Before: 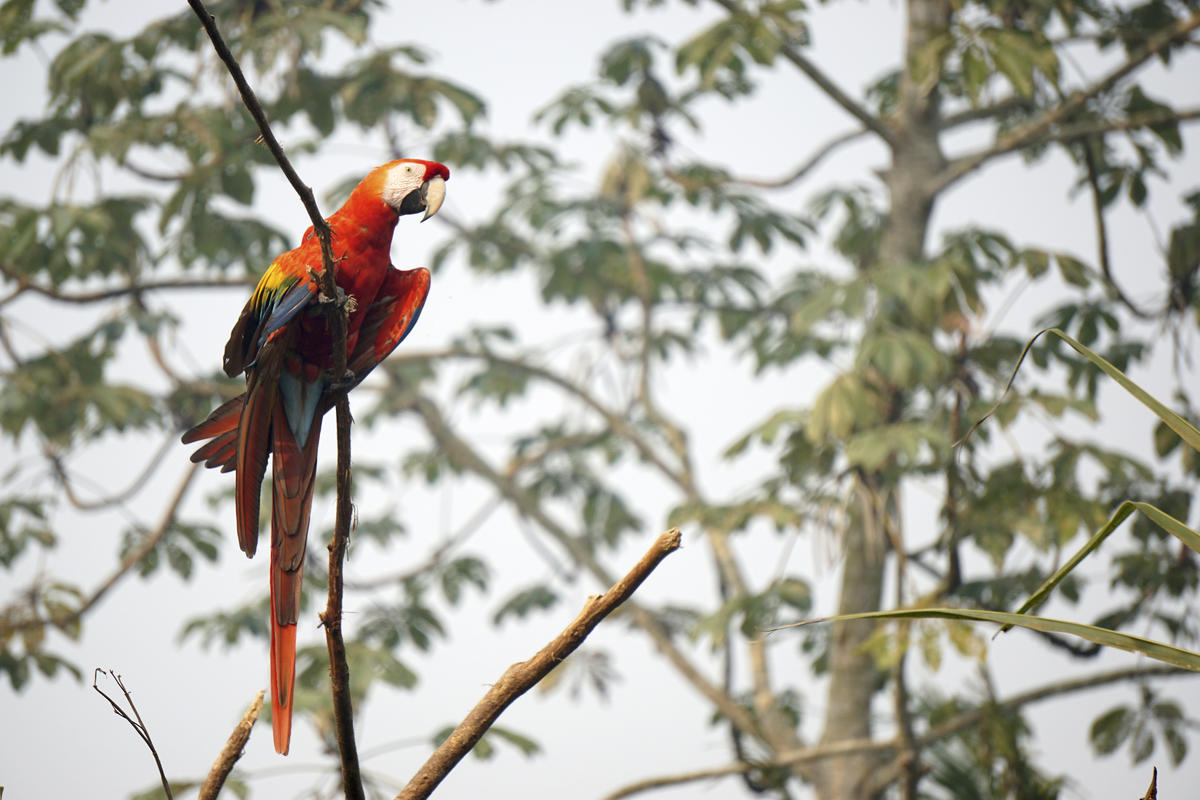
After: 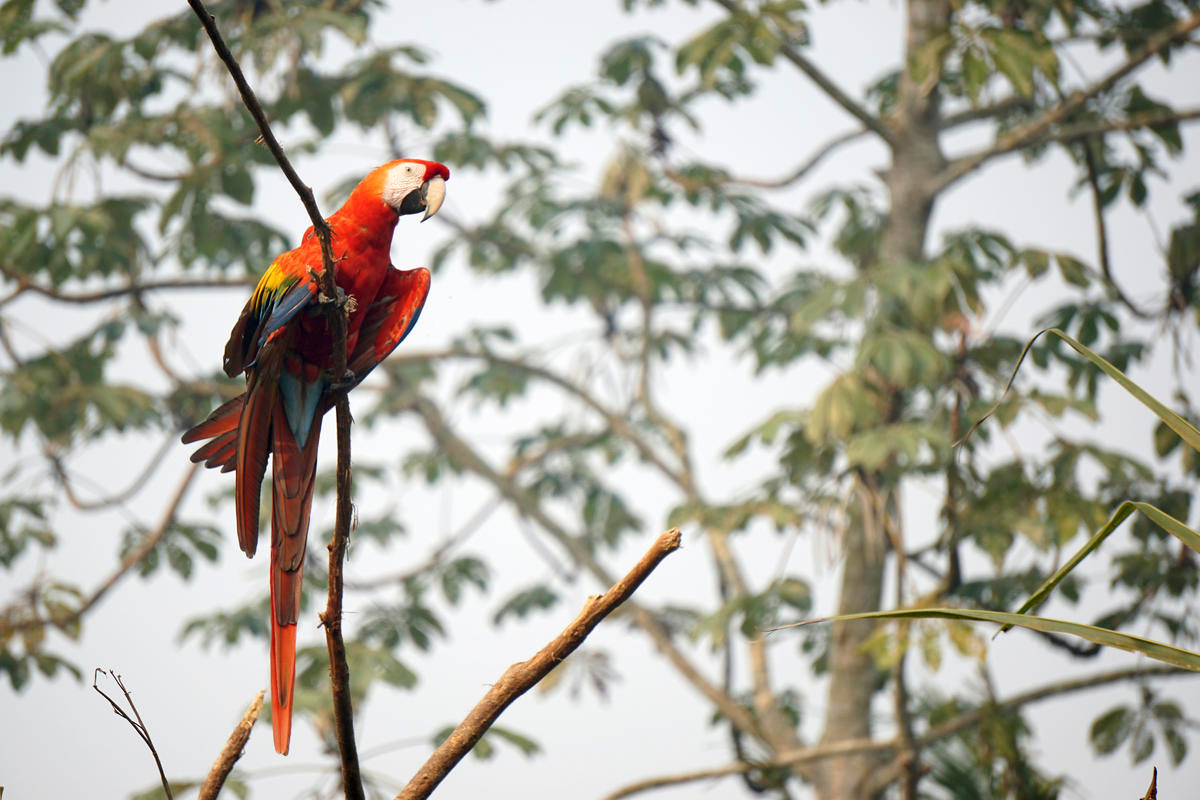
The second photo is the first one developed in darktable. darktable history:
color calibration: illuminant same as pipeline (D50), adaptation none (bypass), x 0.332, y 0.333, temperature 5013.63 K, clip negative RGB from gamut false
